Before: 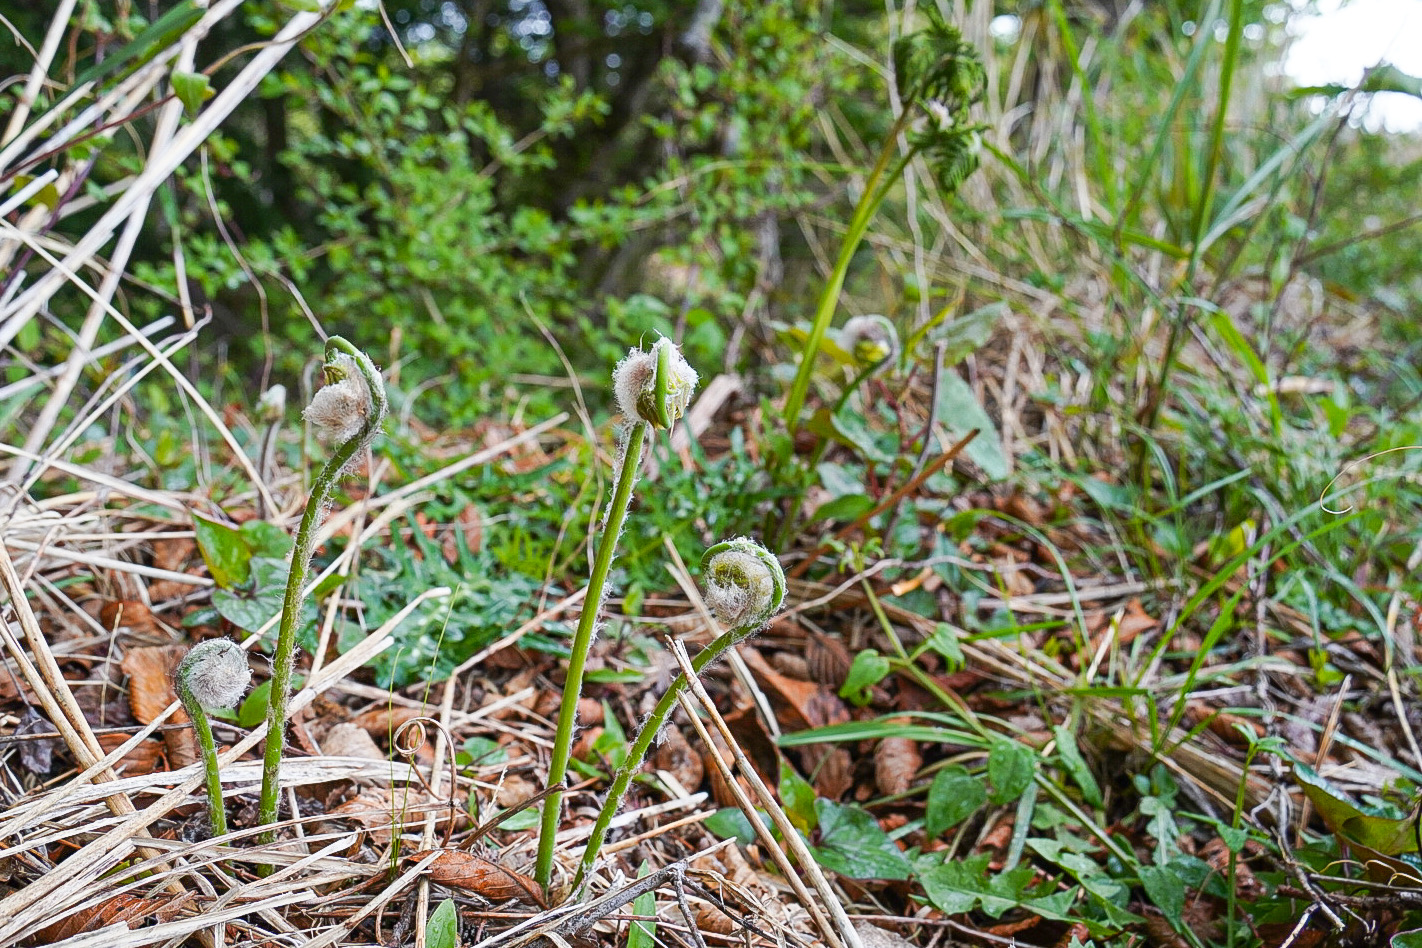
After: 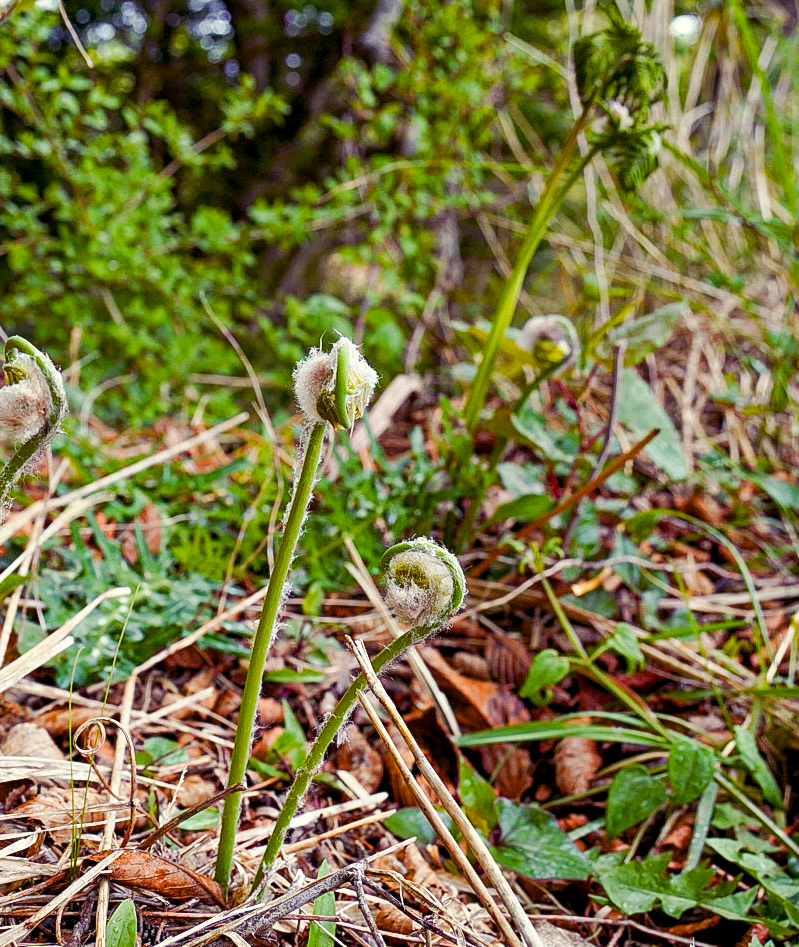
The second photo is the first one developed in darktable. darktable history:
color balance rgb: shadows lift › luminance -21.66%, shadows lift › chroma 8.98%, shadows lift › hue 283.37°, power › chroma 1.05%, power › hue 25.59°, highlights gain › luminance 6.08%, highlights gain › chroma 2.55%, highlights gain › hue 90°, global offset › luminance -0.87%, perceptual saturation grading › global saturation 25%, perceptual saturation grading › highlights -28.39%, perceptual saturation grading › shadows 33.98%
crop and rotate: left 22.516%, right 21.234%
